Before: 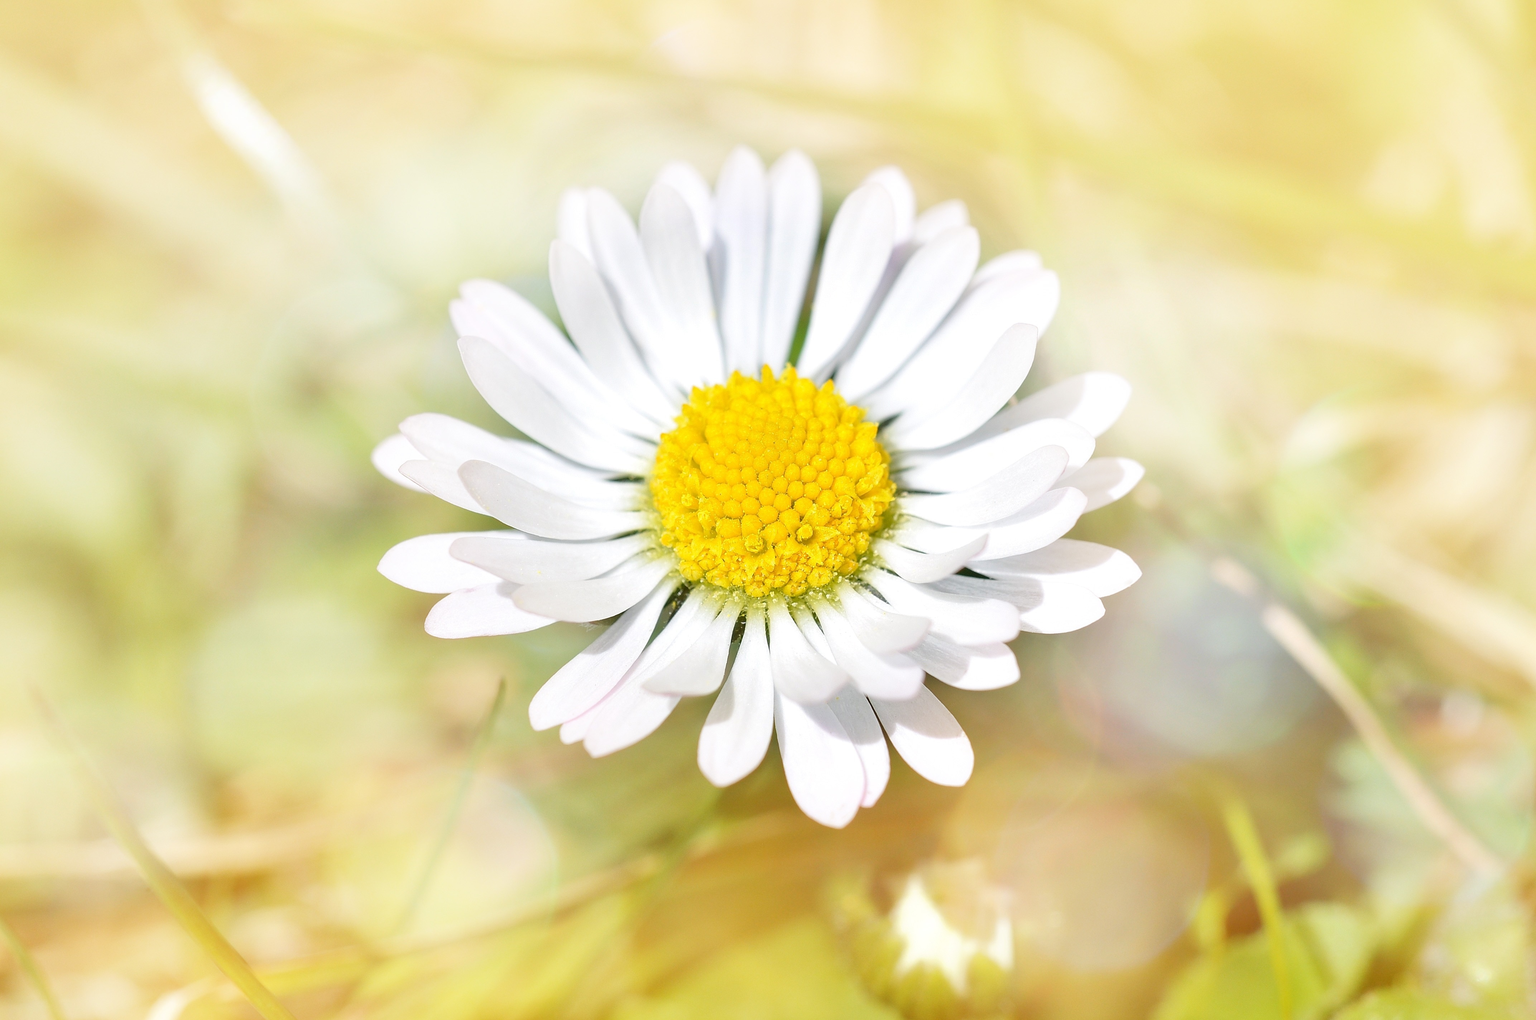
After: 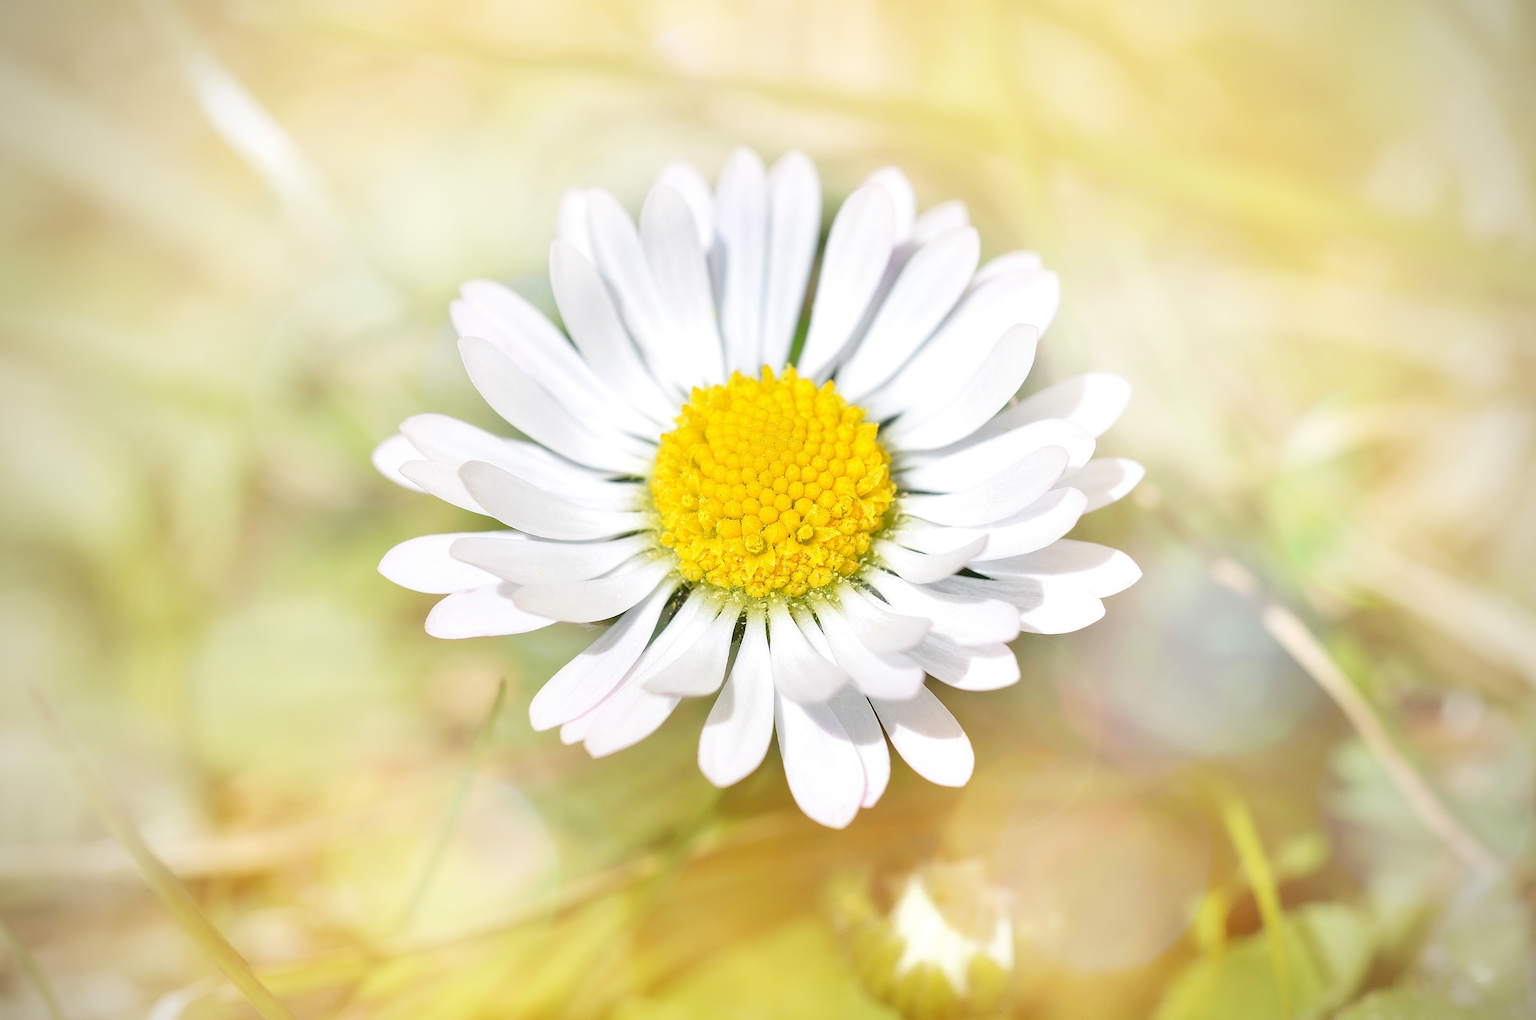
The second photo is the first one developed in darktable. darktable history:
tone equalizer: on, module defaults
vignetting: on, module defaults
